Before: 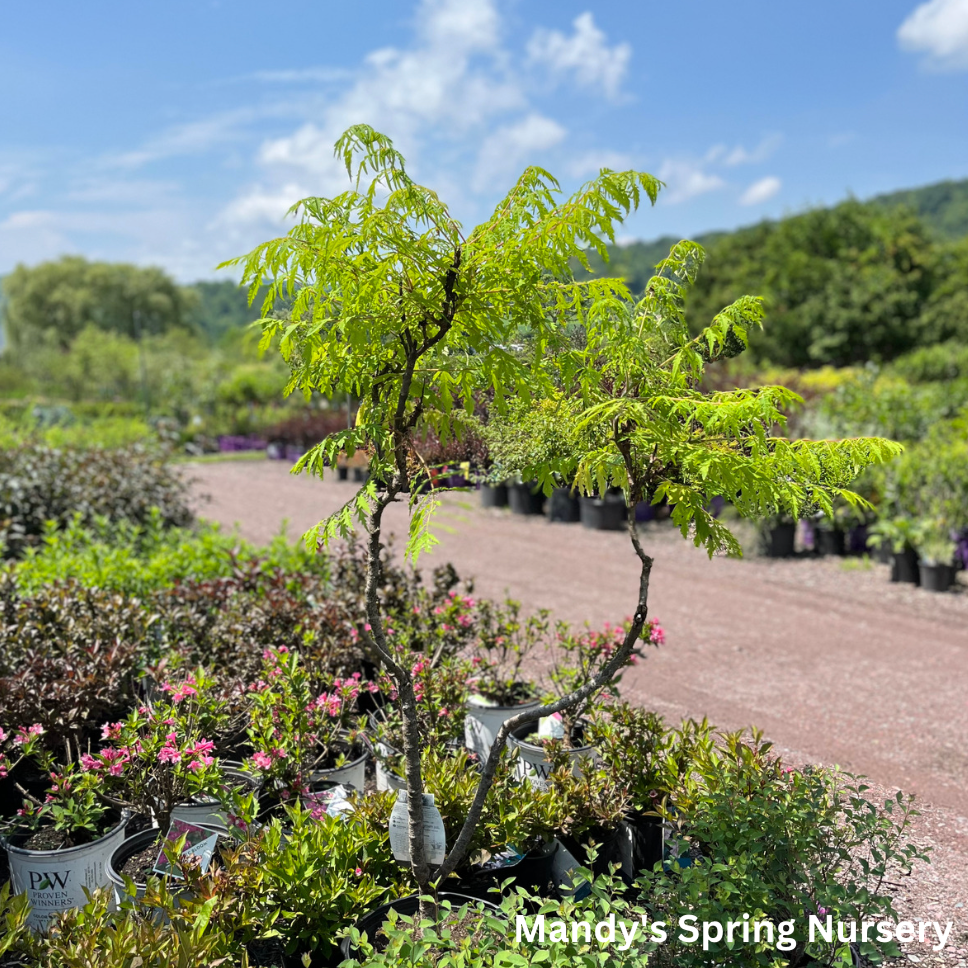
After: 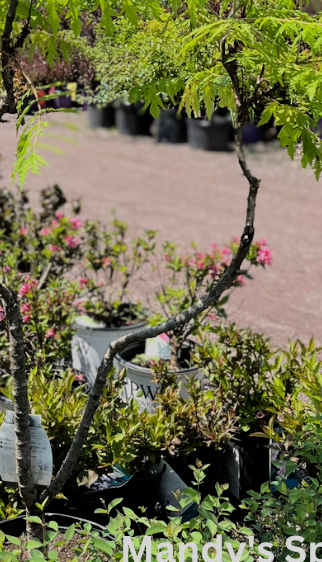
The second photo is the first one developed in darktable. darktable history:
crop: left 40.686%, top 39.16%, right 25.985%, bottom 2.697%
filmic rgb: black relative exposure -7.65 EV, white relative exposure 4.56 EV, hardness 3.61, color science v6 (2022)
